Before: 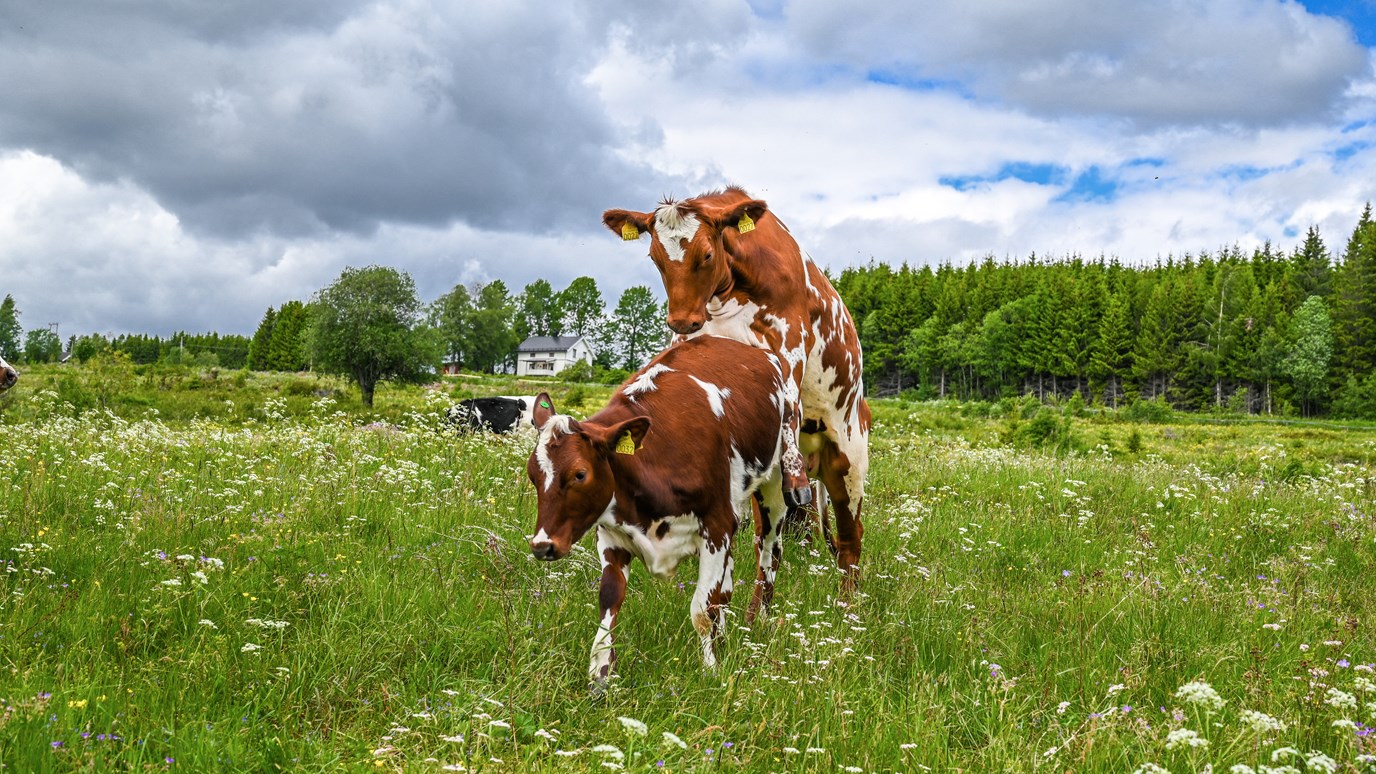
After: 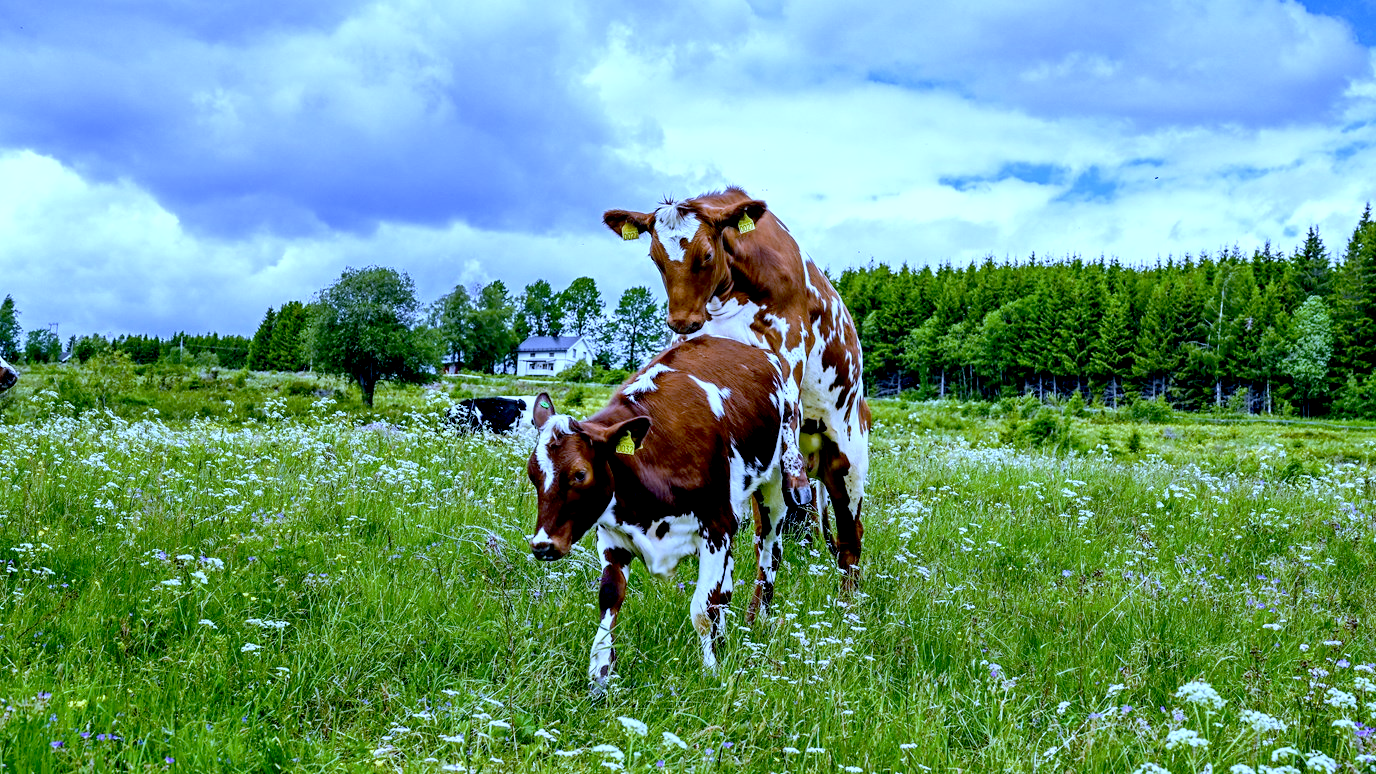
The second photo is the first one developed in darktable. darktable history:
shadows and highlights: radius 110.86, shadows 51.09, white point adjustment 9.16, highlights -4.17, highlights color adjustment 32.2%, soften with gaussian
white balance: red 0.766, blue 1.537
exposure: black level correction 0.029, exposure -0.073 EV, compensate highlight preservation false
